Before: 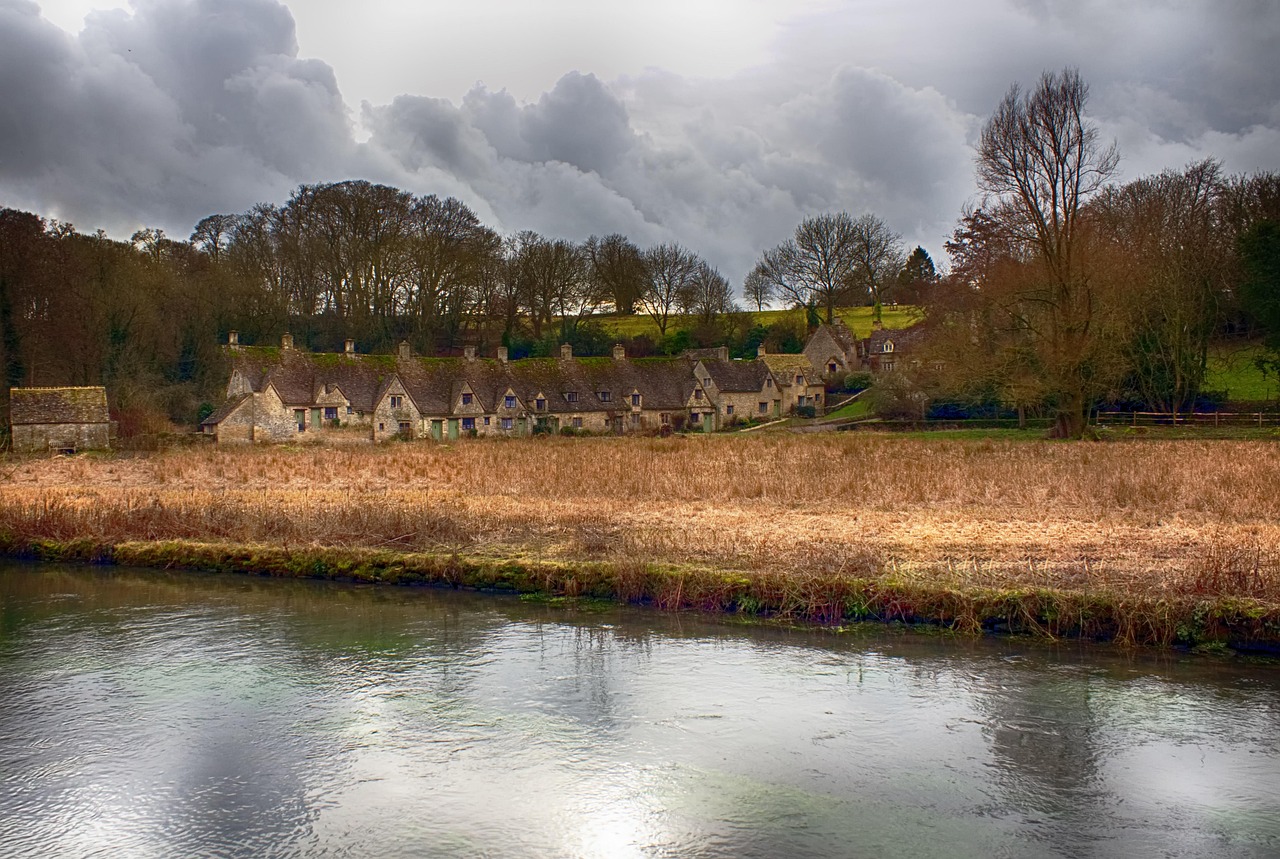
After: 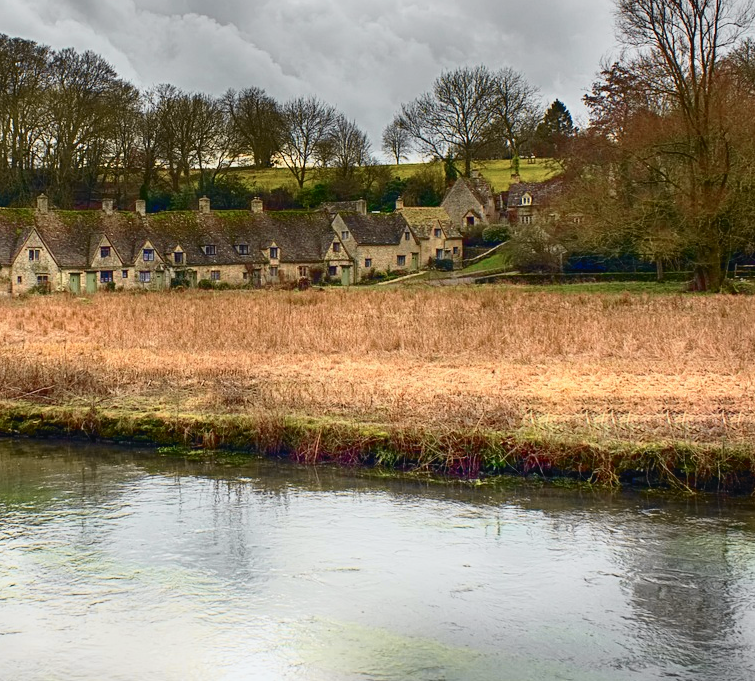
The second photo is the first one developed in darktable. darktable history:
tone curve: curves: ch0 [(0, 0.026) (0.104, 0.1) (0.233, 0.262) (0.398, 0.507) (0.498, 0.621) (0.65, 0.757) (0.835, 0.883) (1, 0.961)]; ch1 [(0, 0) (0.346, 0.307) (0.408, 0.369) (0.453, 0.457) (0.482, 0.476) (0.502, 0.498) (0.521, 0.507) (0.553, 0.554) (0.638, 0.646) (0.693, 0.727) (1, 1)]; ch2 [(0, 0) (0.366, 0.337) (0.434, 0.46) (0.485, 0.494) (0.5, 0.494) (0.511, 0.508) (0.537, 0.55) (0.579, 0.599) (0.663, 0.67) (1, 1)], color space Lab, independent channels, preserve colors none
crop and rotate: left 28.287%, top 17.185%, right 12.72%, bottom 3.422%
